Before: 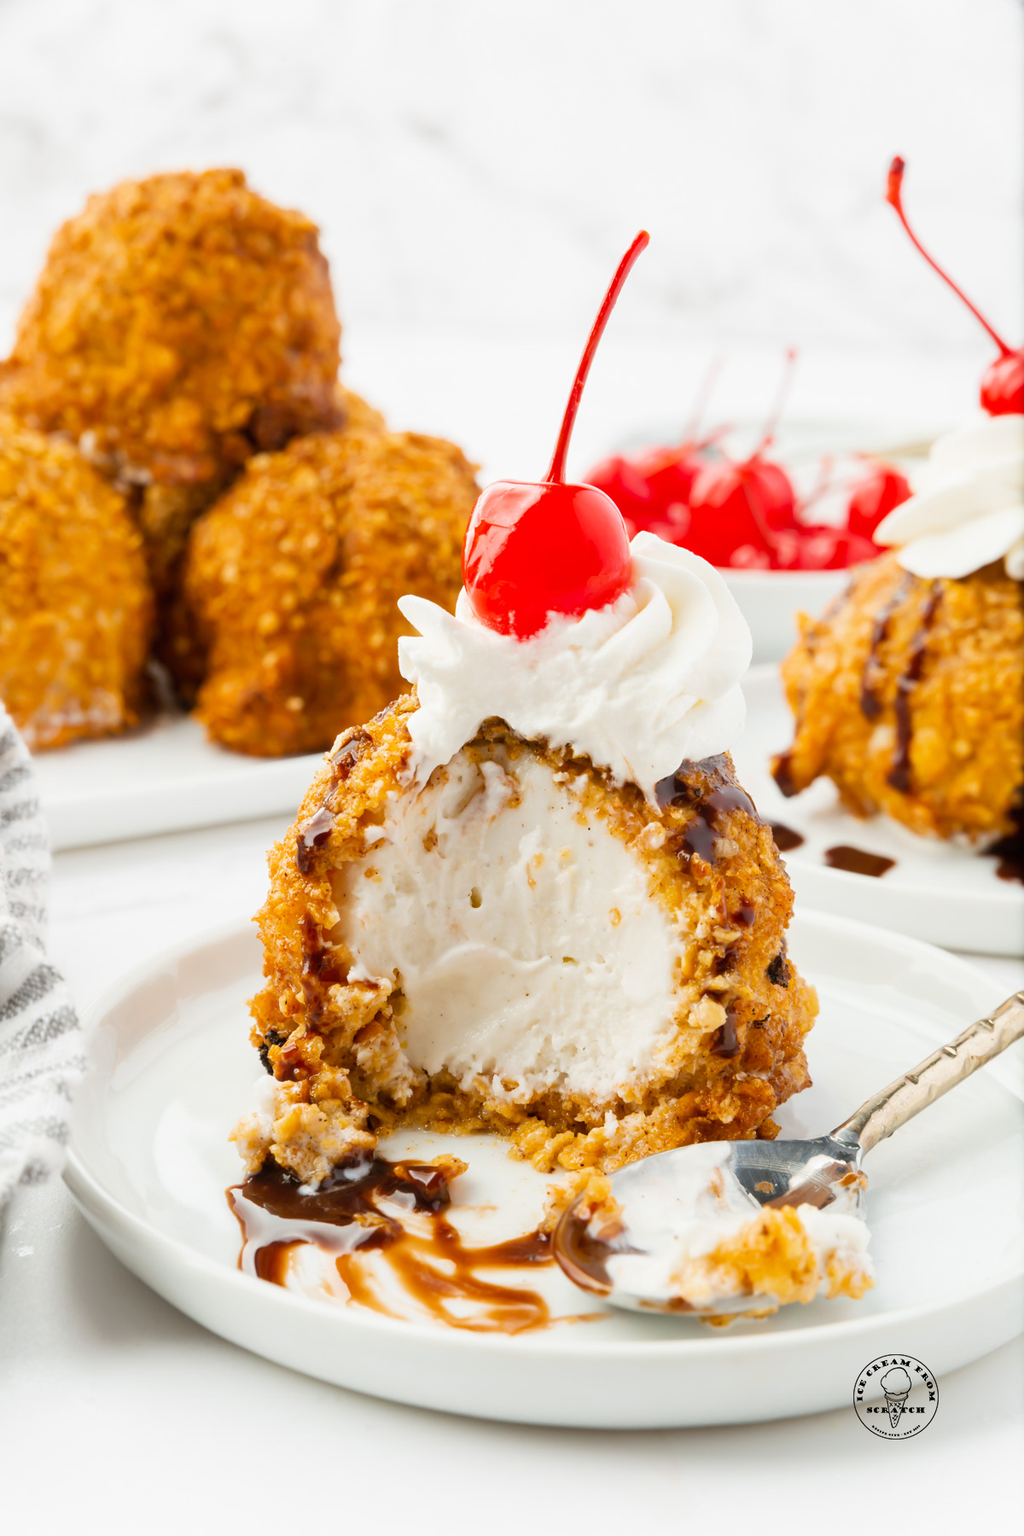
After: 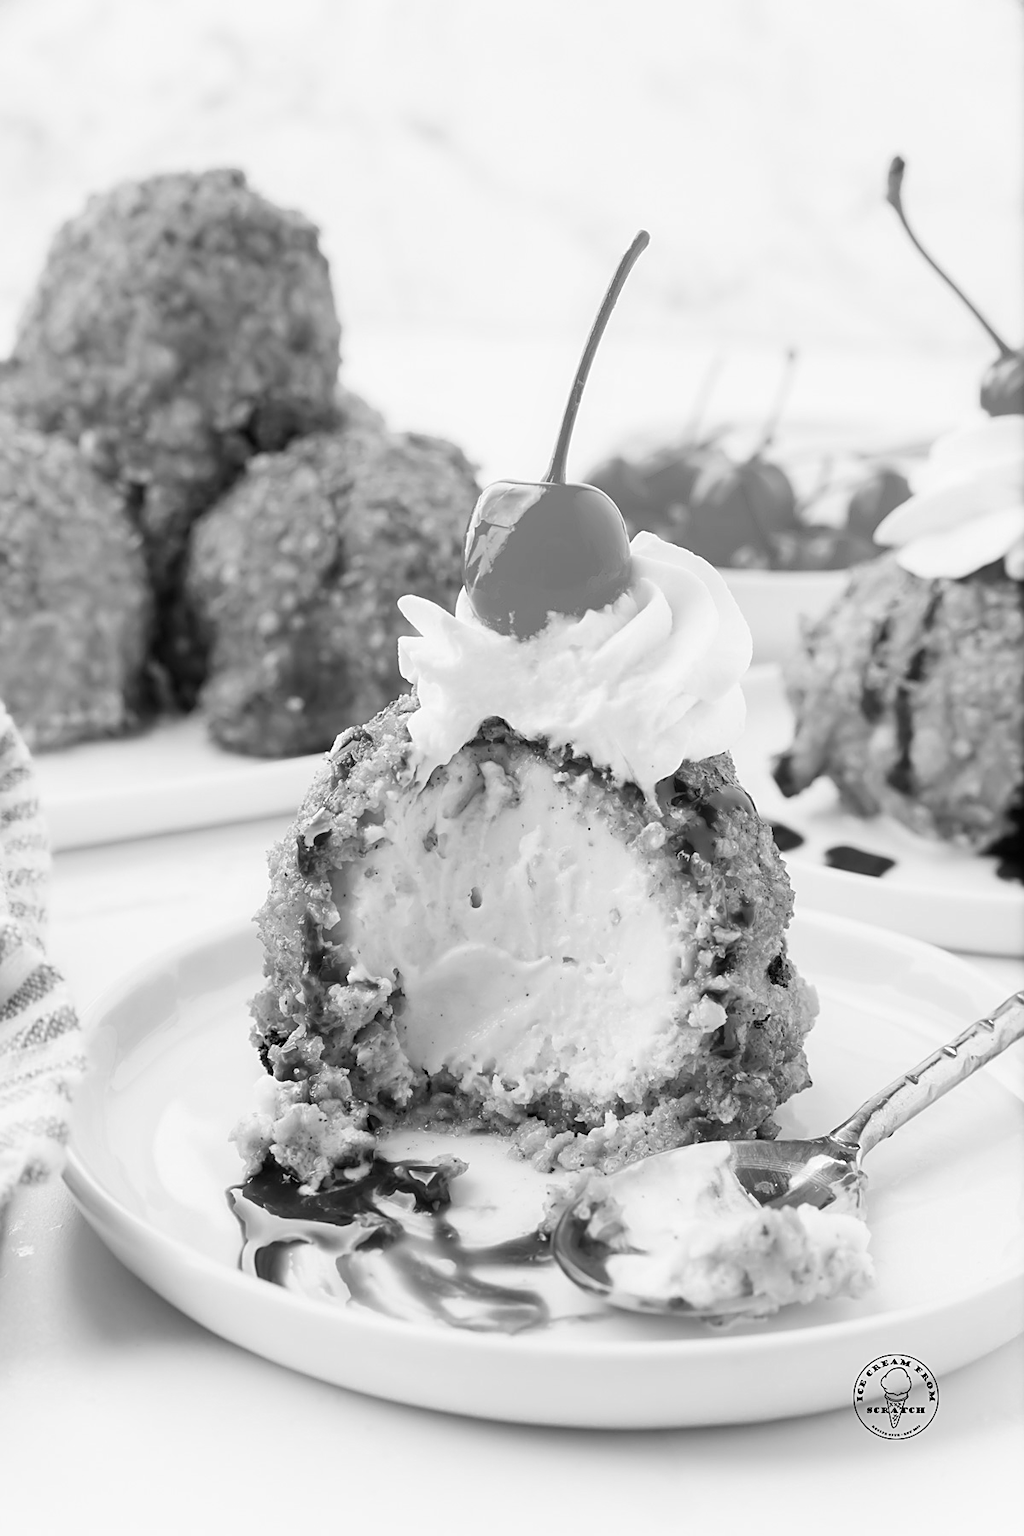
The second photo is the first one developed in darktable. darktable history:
sharpen: on, module defaults
monochrome: on, module defaults
